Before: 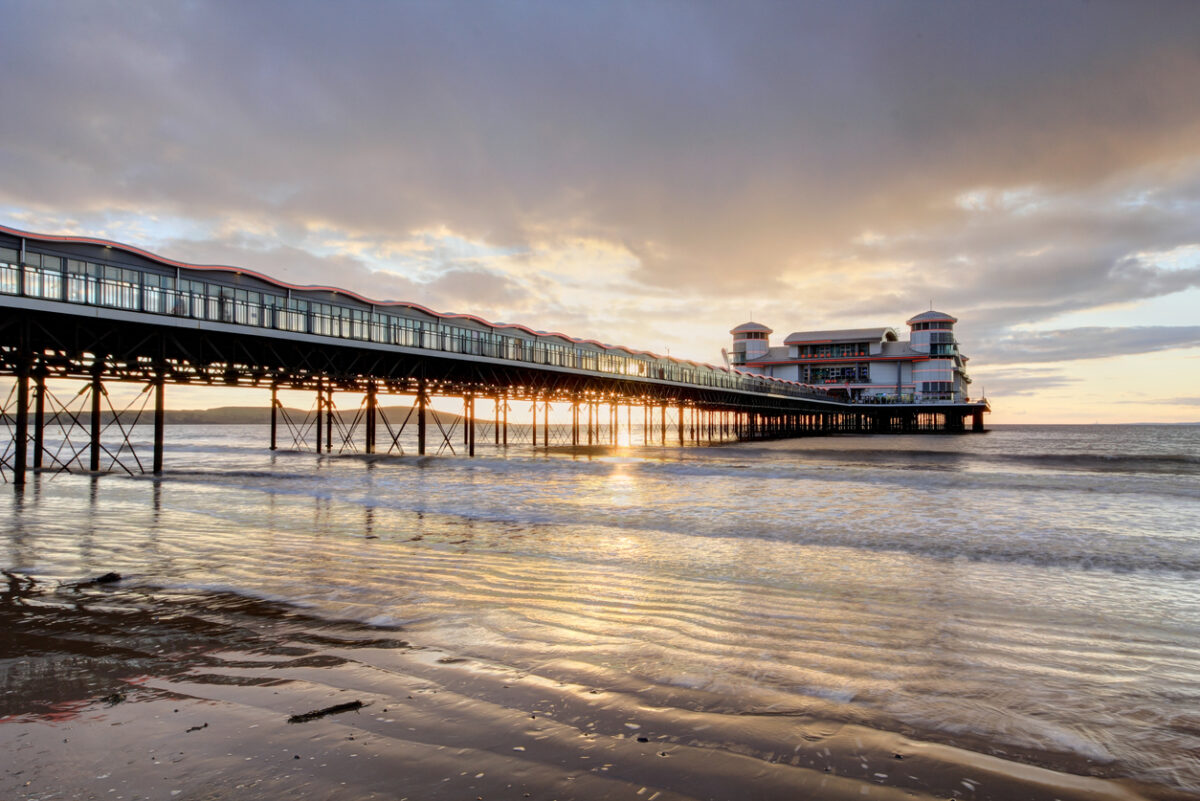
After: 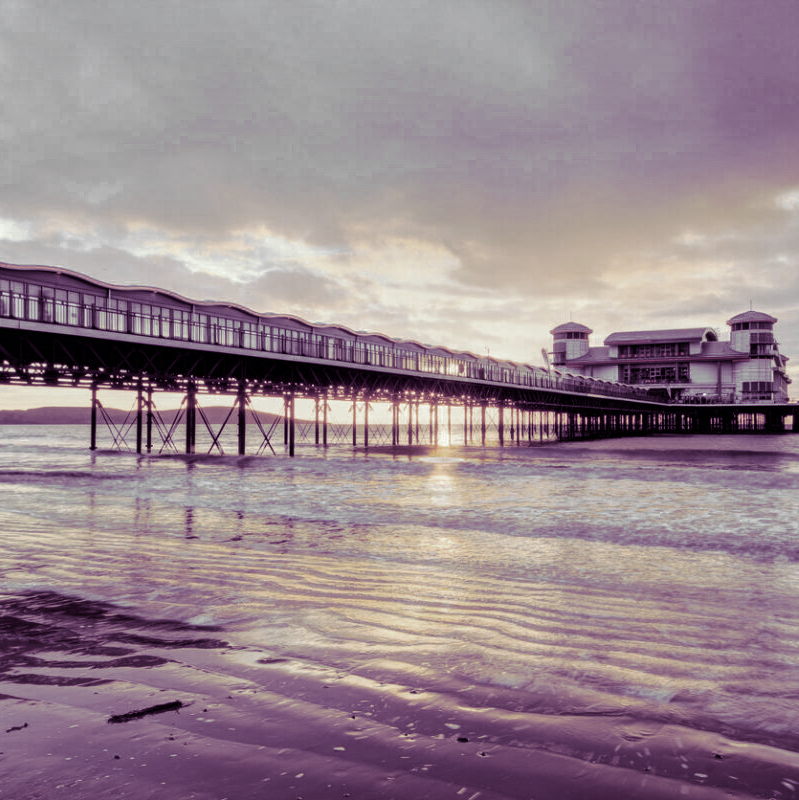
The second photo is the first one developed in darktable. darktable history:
color balance rgb: perceptual saturation grading › global saturation 25%, global vibrance 20%
crop and rotate: left 15.055%, right 18.278%
split-toning: shadows › hue 277.2°, shadows › saturation 0.74
color zones: curves: ch0 [(0, 0.613) (0.01, 0.613) (0.245, 0.448) (0.498, 0.529) (0.642, 0.665) (0.879, 0.777) (0.99, 0.613)]; ch1 [(0, 0.035) (0.121, 0.189) (0.259, 0.197) (0.415, 0.061) (0.589, 0.022) (0.732, 0.022) (0.857, 0.026) (0.991, 0.053)]
